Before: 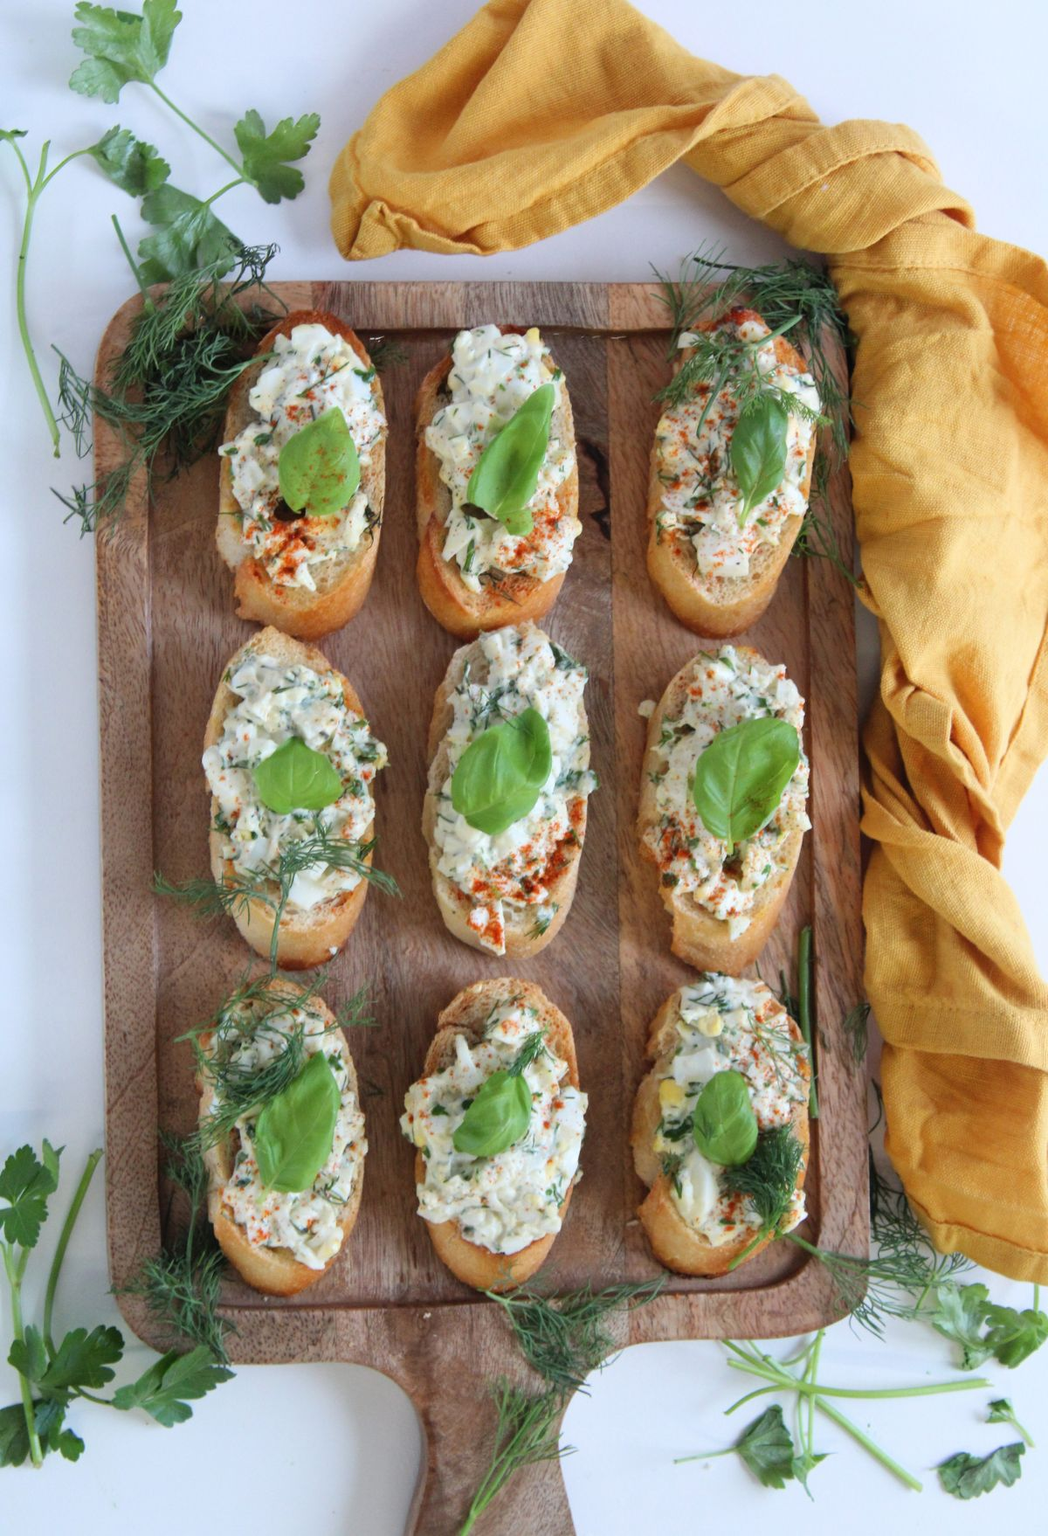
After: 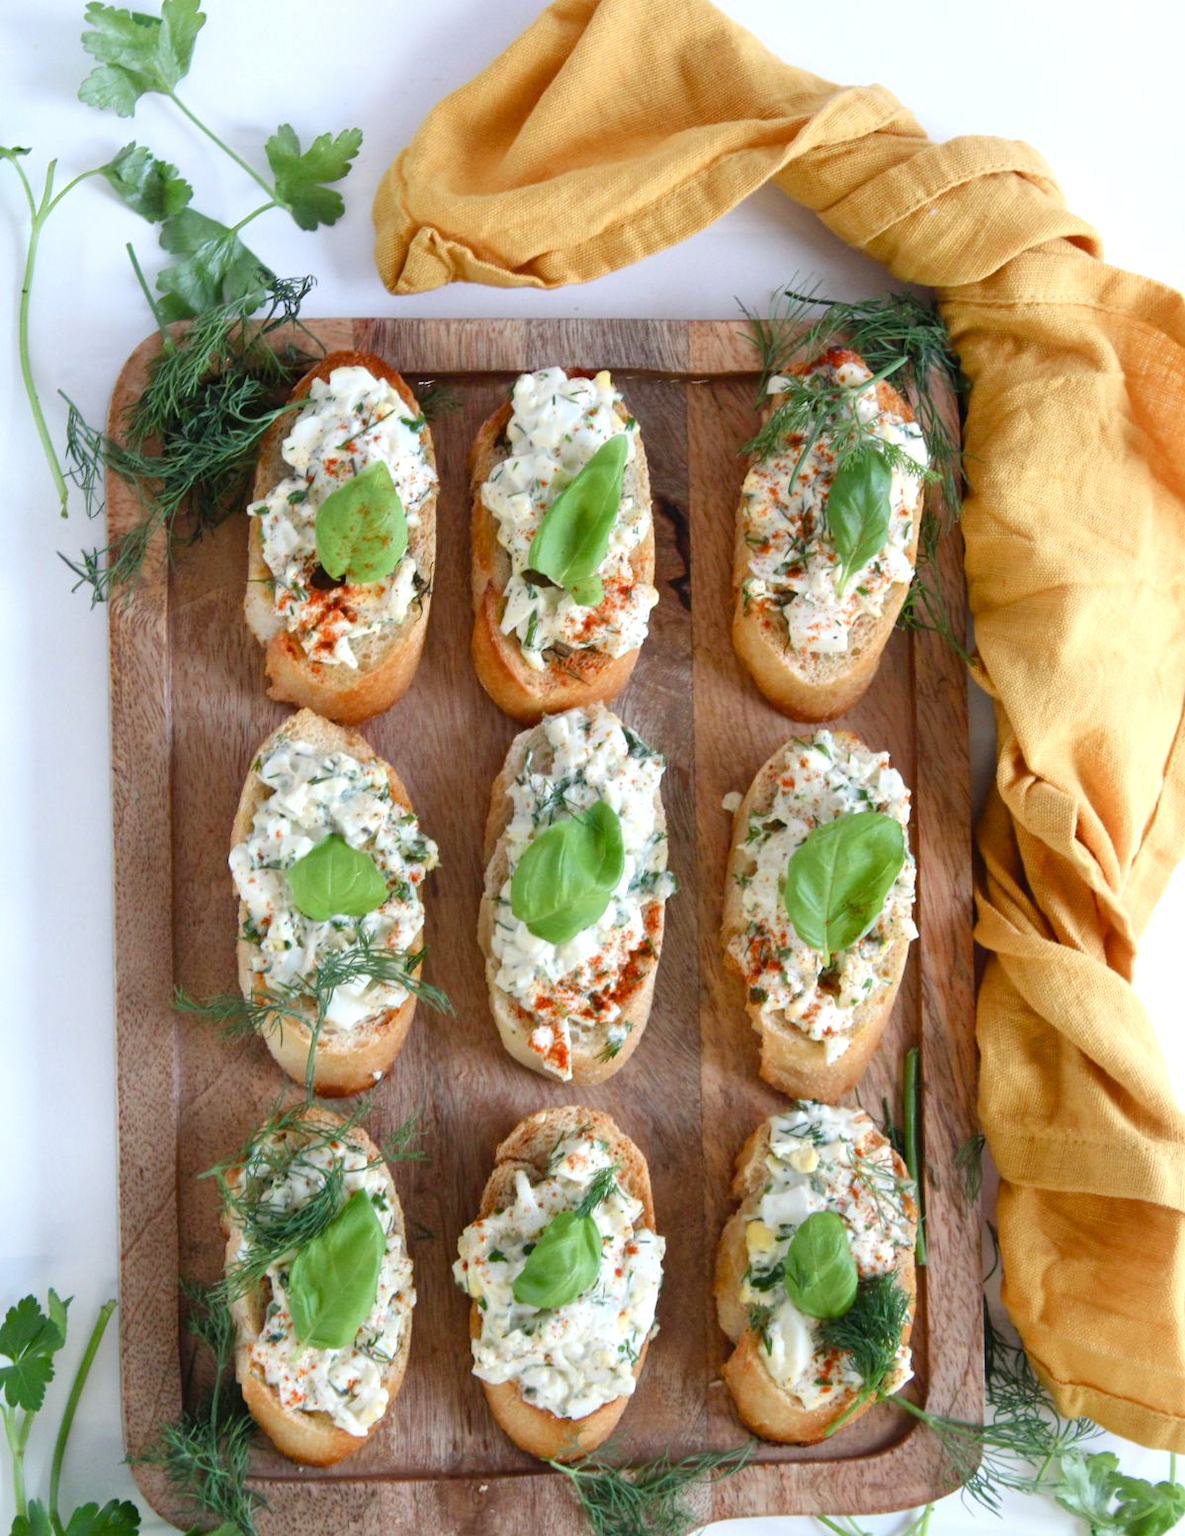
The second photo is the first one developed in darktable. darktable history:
crop and rotate: top 0%, bottom 11.566%
exposure: exposure 0.202 EV, compensate highlight preservation false
color balance rgb: linear chroma grading › global chroma 16.79%, perceptual saturation grading › global saturation 0.678%, perceptual saturation grading › highlights -30.085%, perceptual saturation grading › shadows 19.673%, contrast 4.782%
